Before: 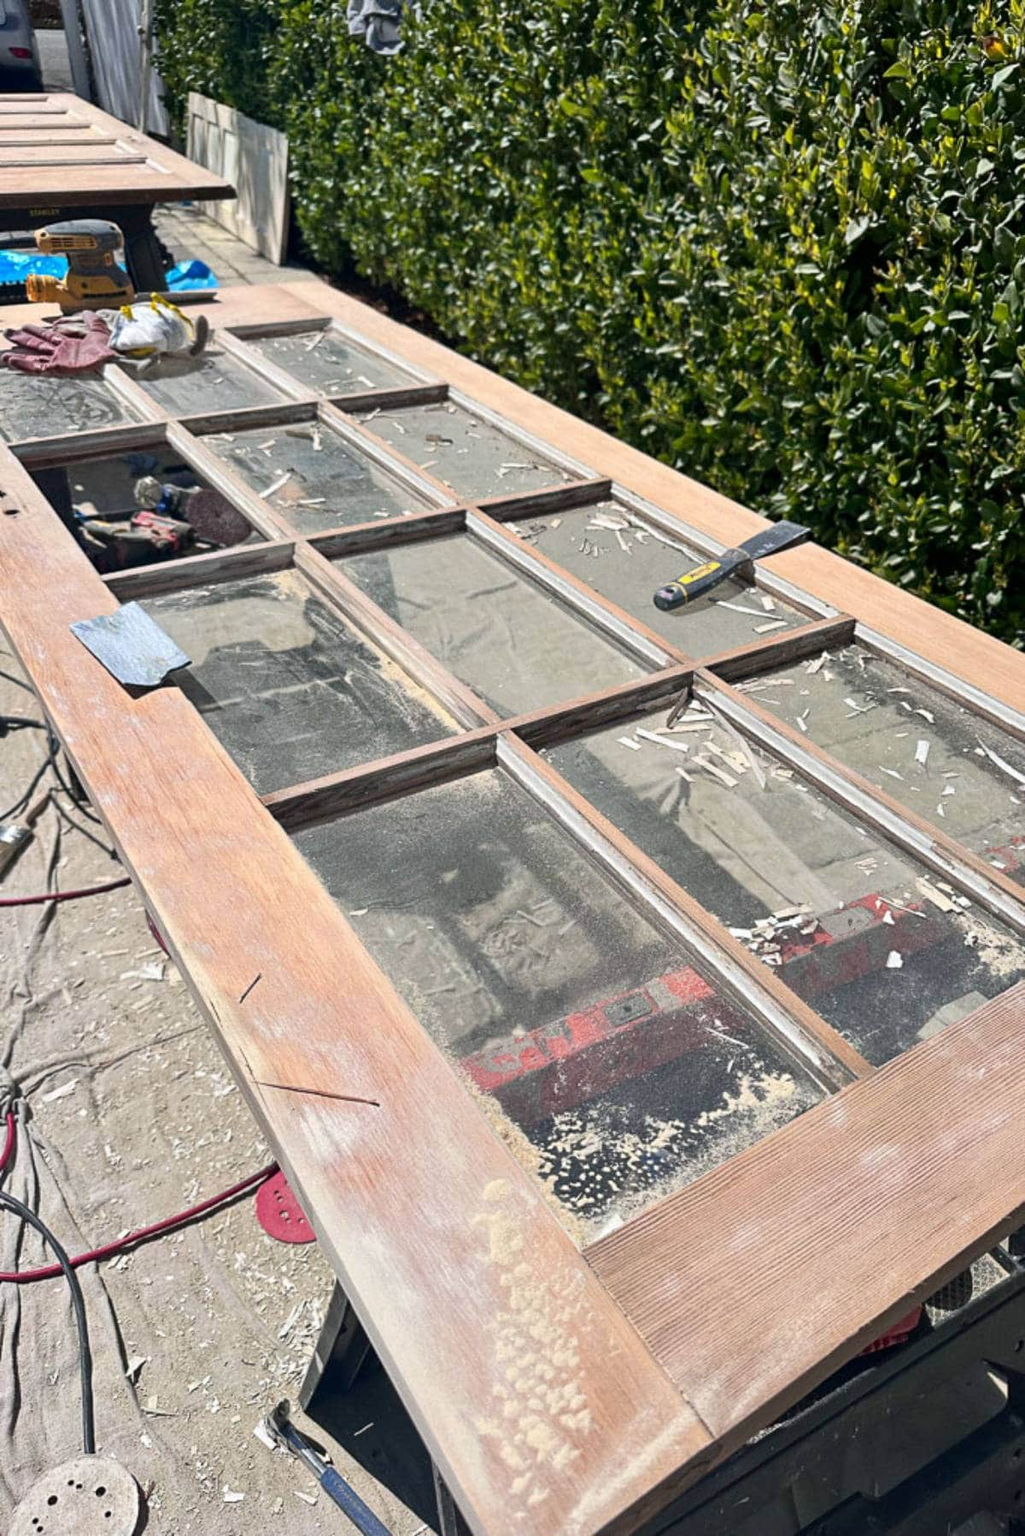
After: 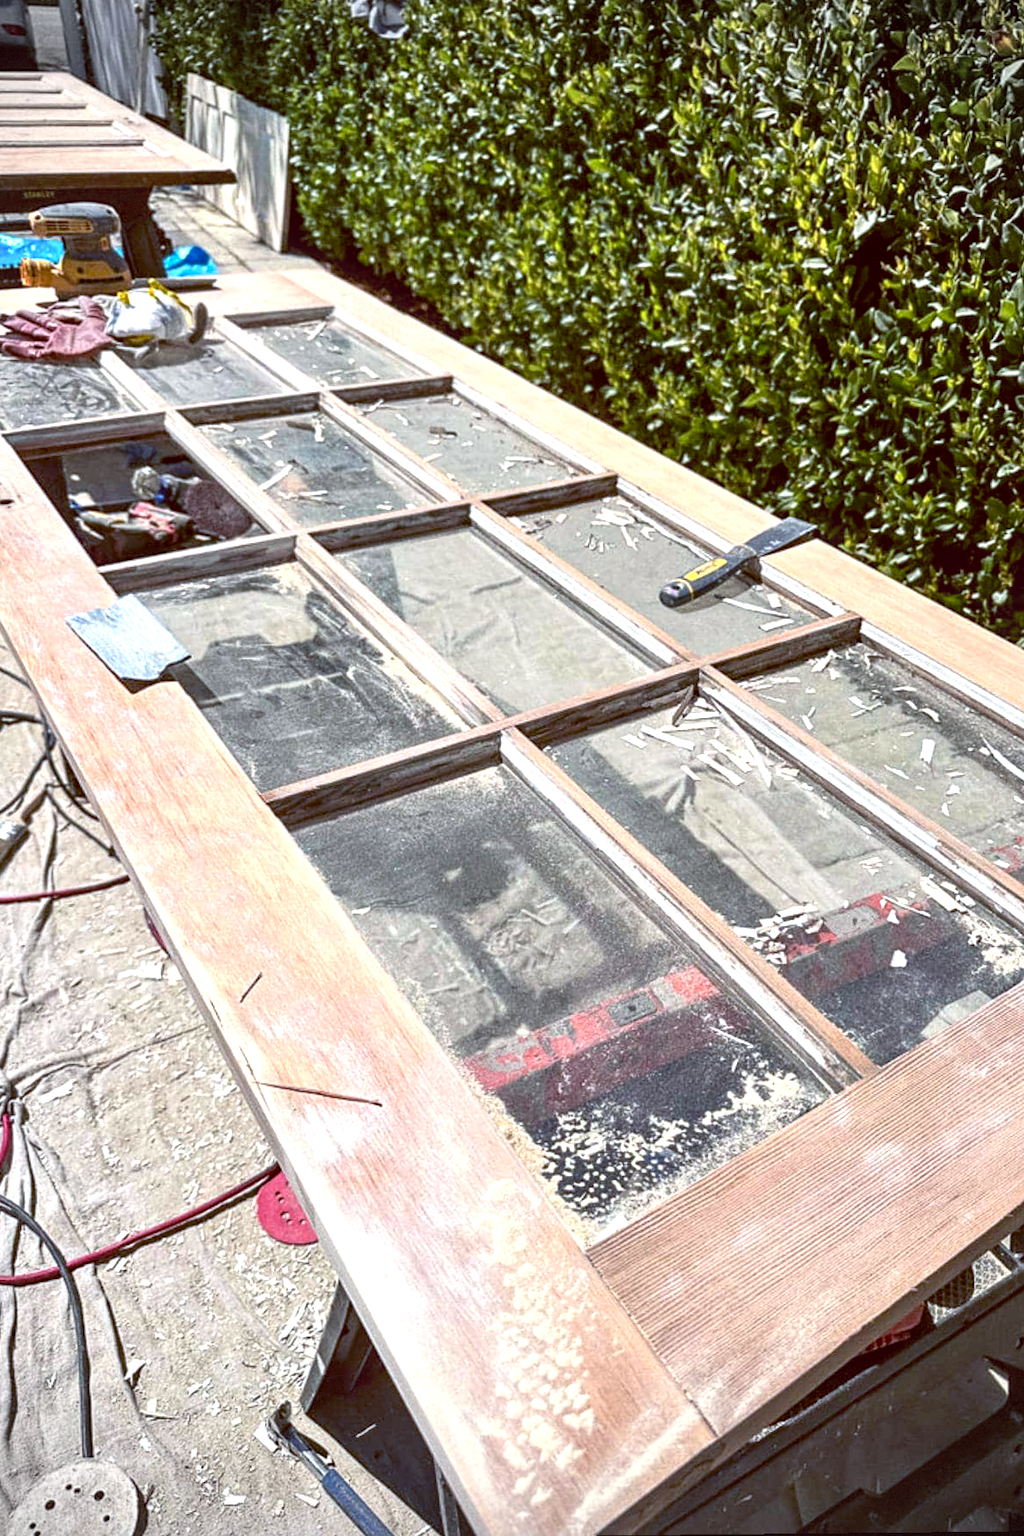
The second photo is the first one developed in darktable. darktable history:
local contrast: detail 130%
exposure: exposure 0.6 EV, compensate highlight preservation false
rotate and perspective: rotation 0.174°, lens shift (vertical) 0.013, lens shift (horizontal) 0.019, shear 0.001, automatic cropping original format, crop left 0.007, crop right 0.991, crop top 0.016, crop bottom 0.997
vignetting: dithering 8-bit output, unbound false
color balance: lift [1, 1.015, 1.004, 0.985], gamma [1, 0.958, 0.971, 1.042], gain [1, 0.956, 0.977, 1.044]
